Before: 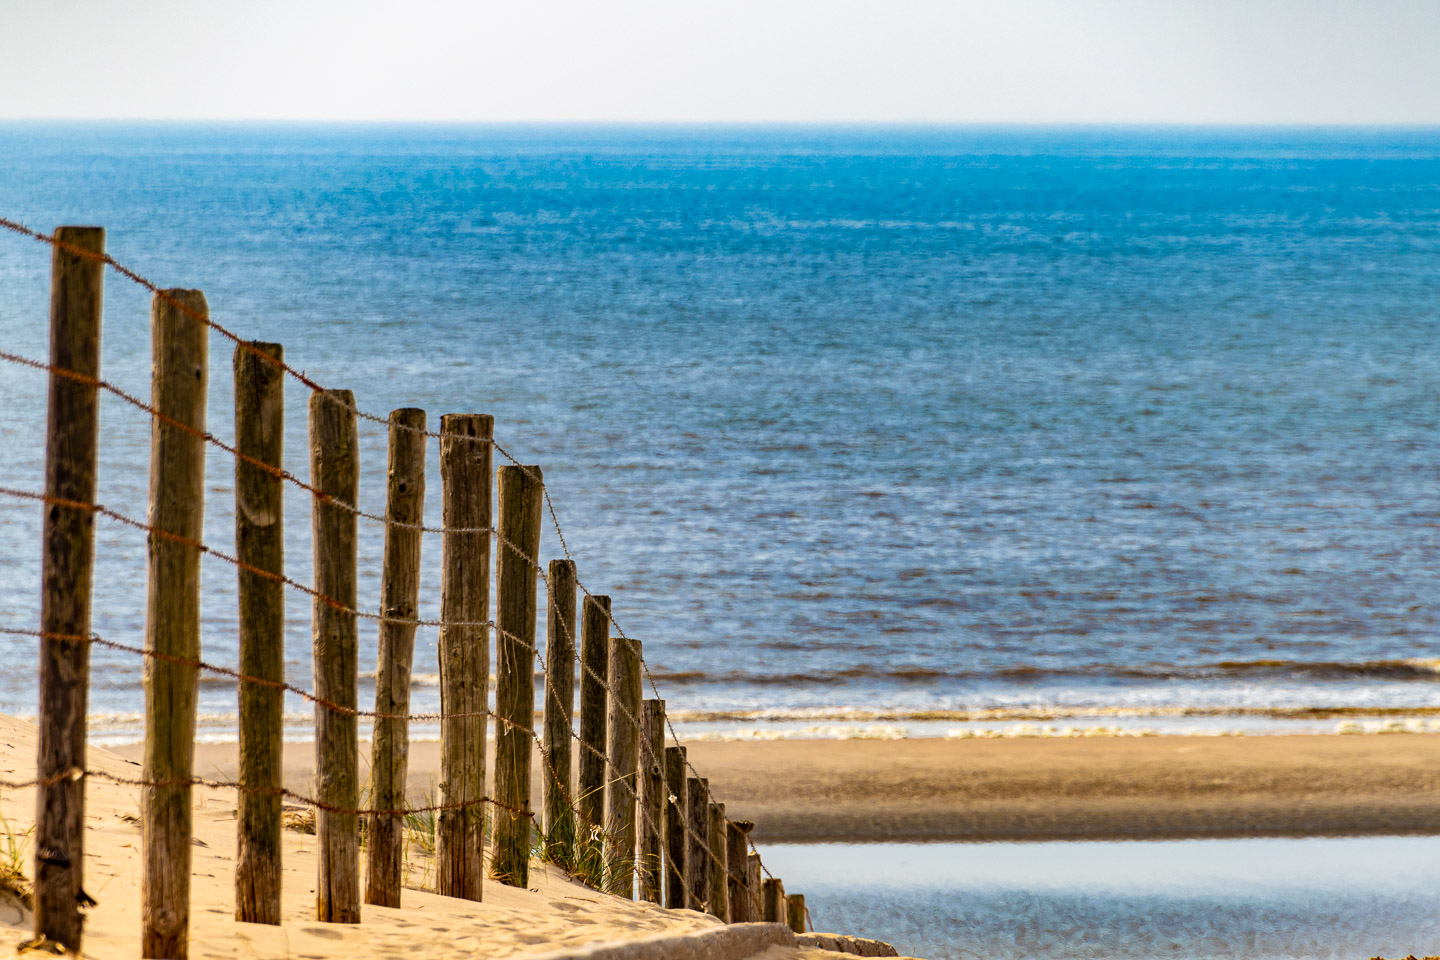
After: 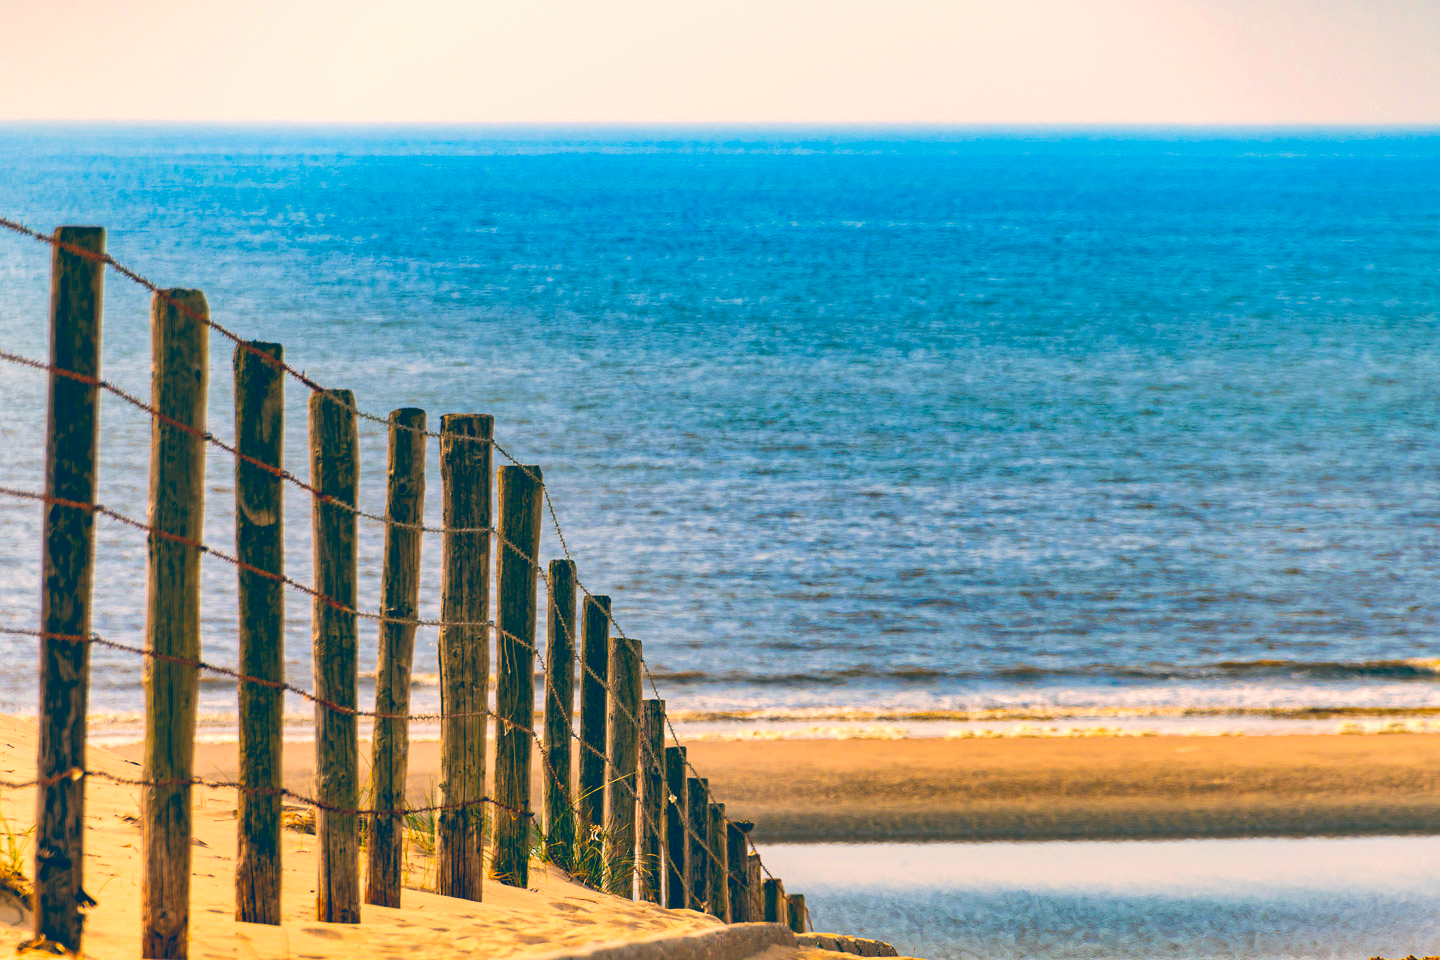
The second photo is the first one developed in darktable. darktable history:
color balance: lift [1.006, 0.985, 1.002, 1.015], gamma [1, 0.953, 1.008, 1.047], gain [1.076, 1.13, 1.004, 0.87]
contrast brightness saturation: saturation 0.5
